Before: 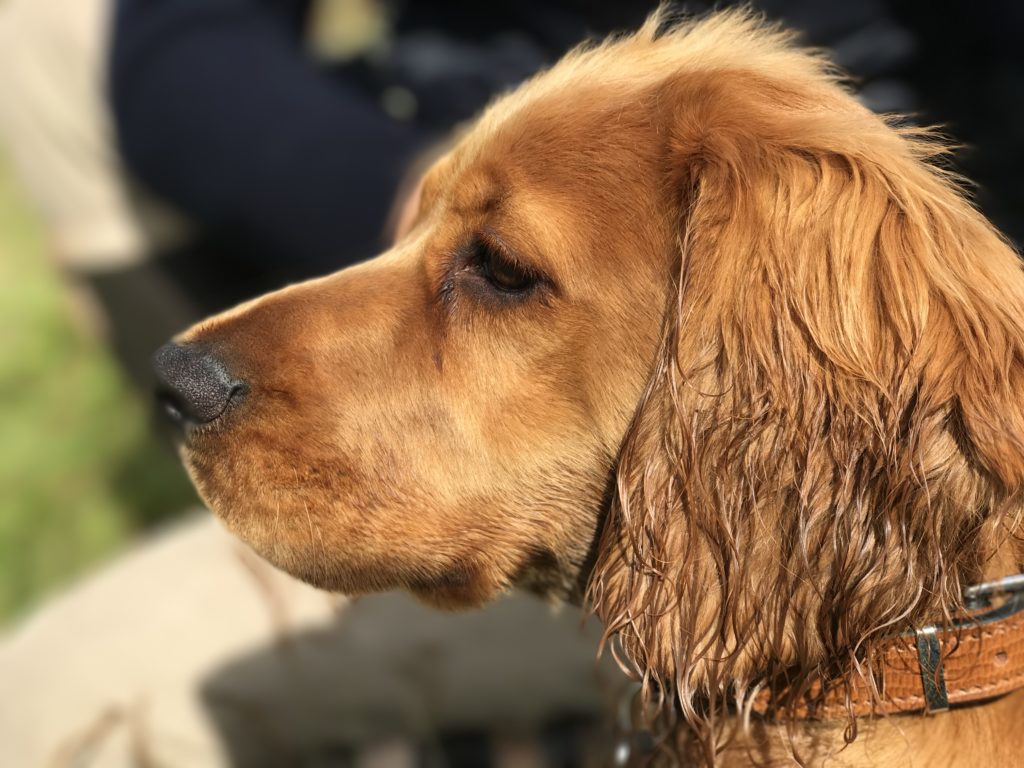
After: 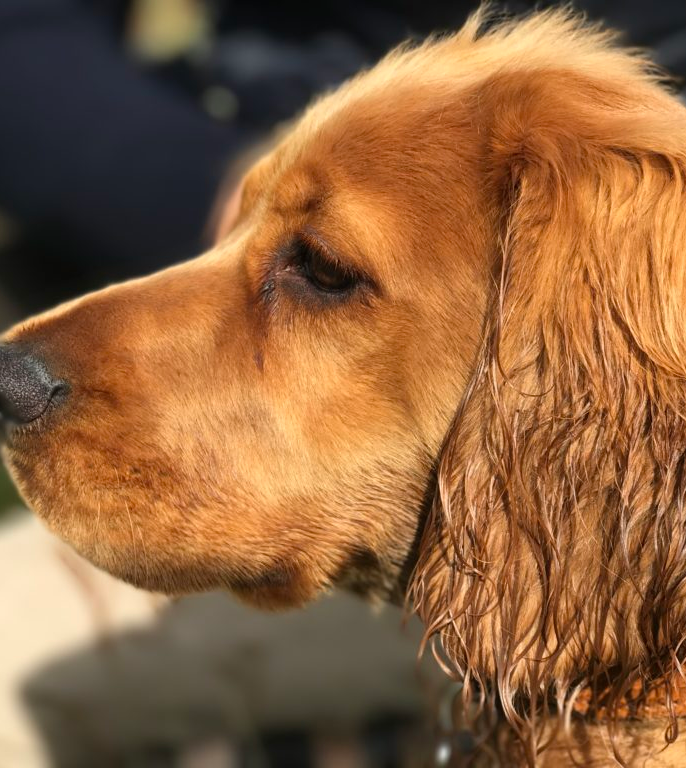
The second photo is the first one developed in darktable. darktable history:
crop and rotate: left 17.52%, right 15.392%
